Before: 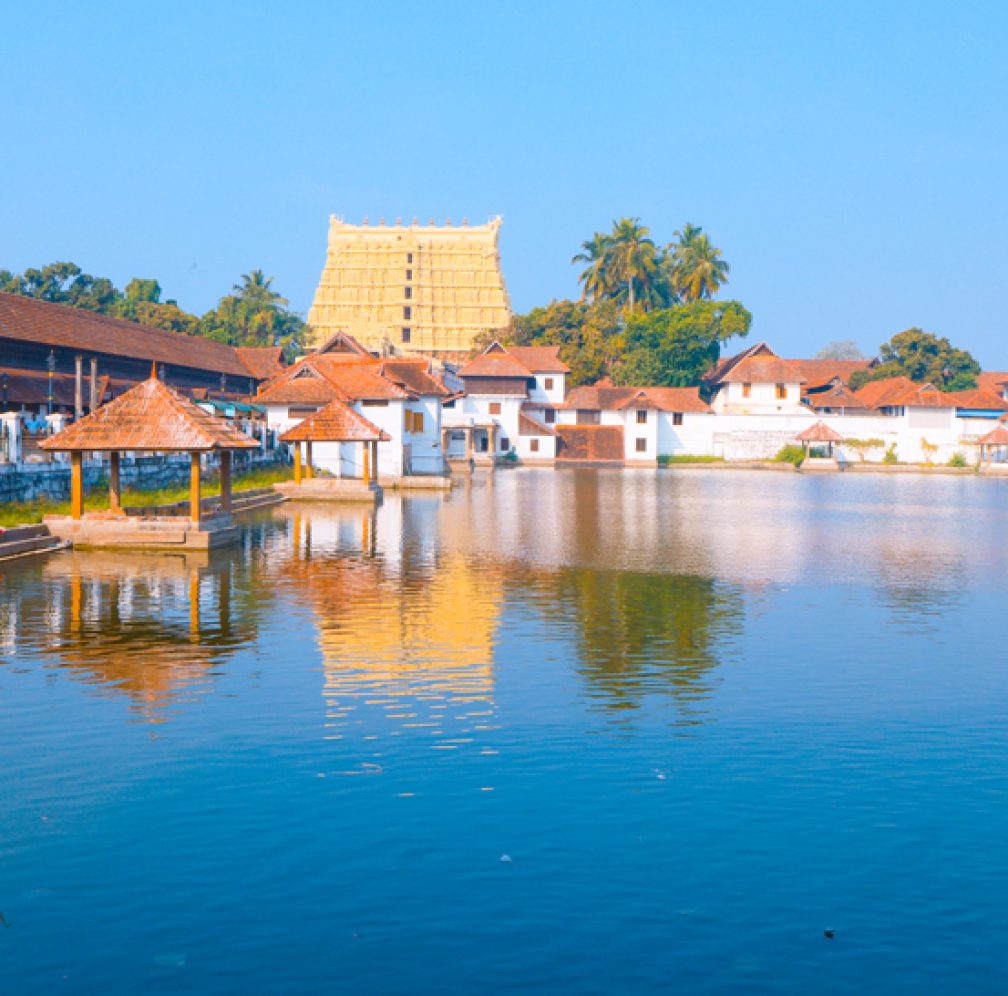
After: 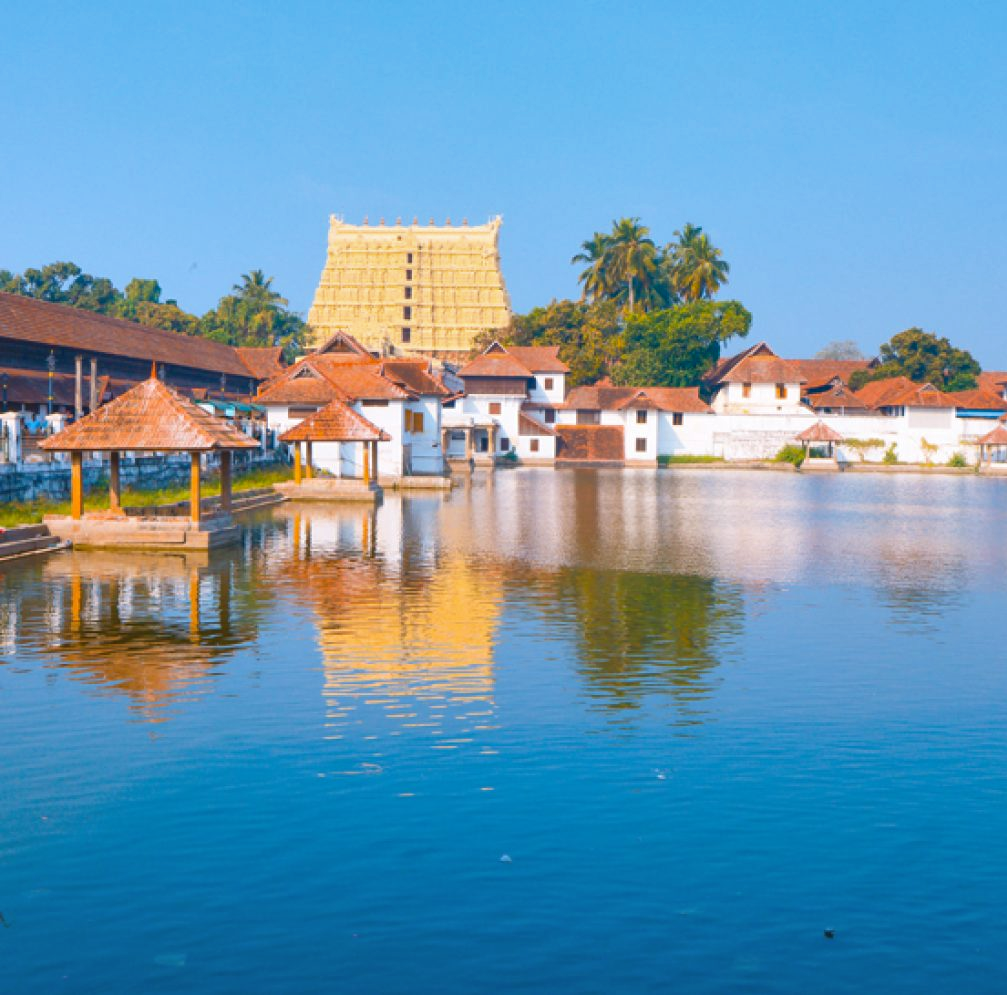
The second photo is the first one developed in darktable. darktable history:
shadows and highlights: radius 133.83, soften with gaussian
